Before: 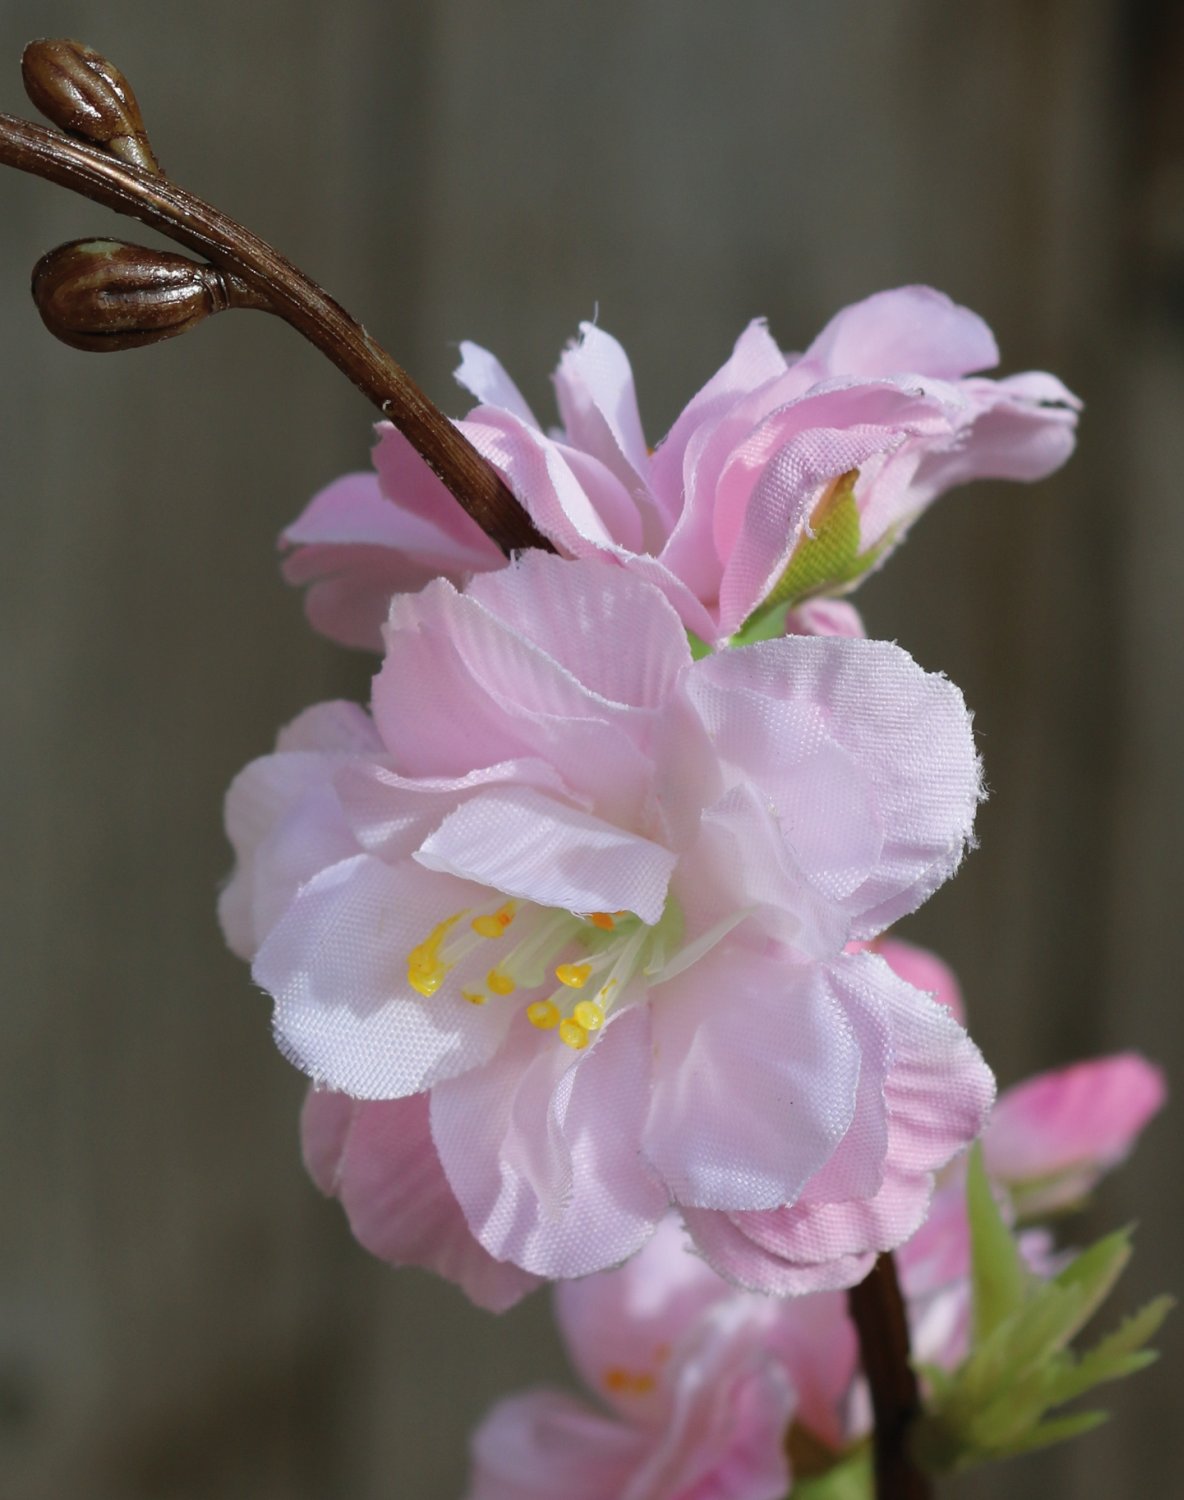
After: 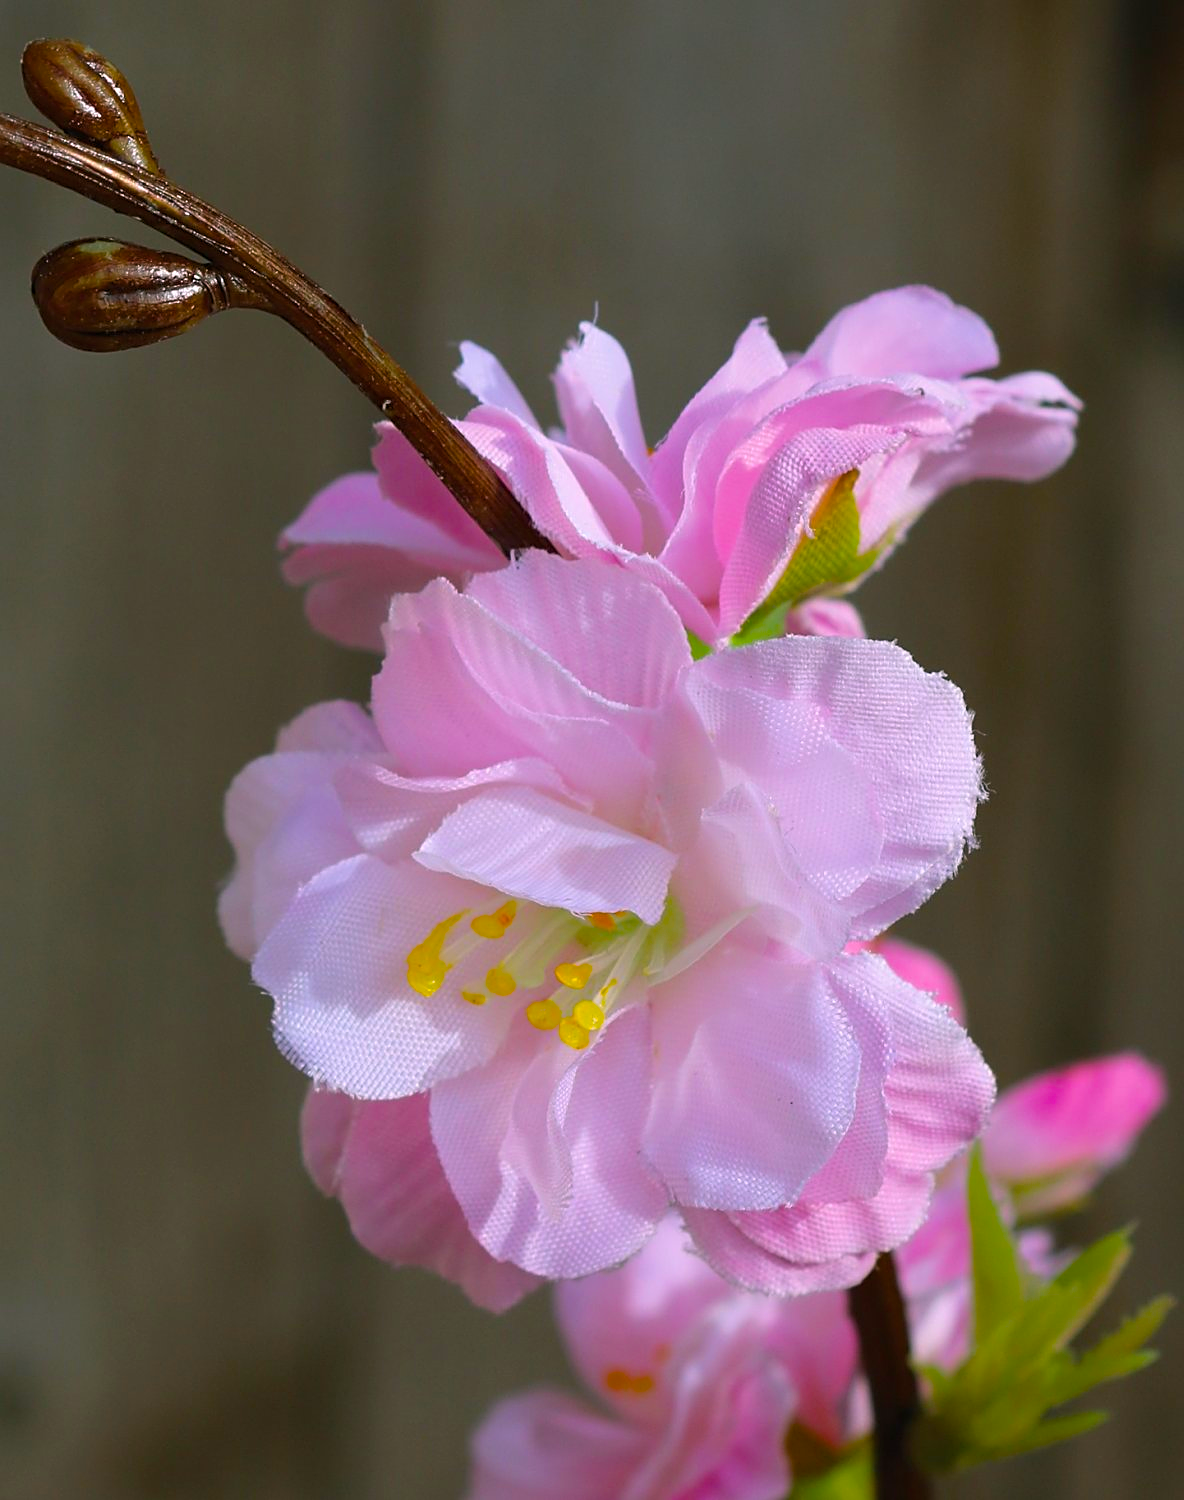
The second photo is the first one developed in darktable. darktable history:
sharpen: on, module defaults
color balance rgb: power › hue 308.78°, highlights gain › chroma 1.445%, highlights gain › hue 310.11°, perceptual saturation grading › global saturation 74.715%, perceptual saturation grading › shadows -30.67%, global vibrance 20%
